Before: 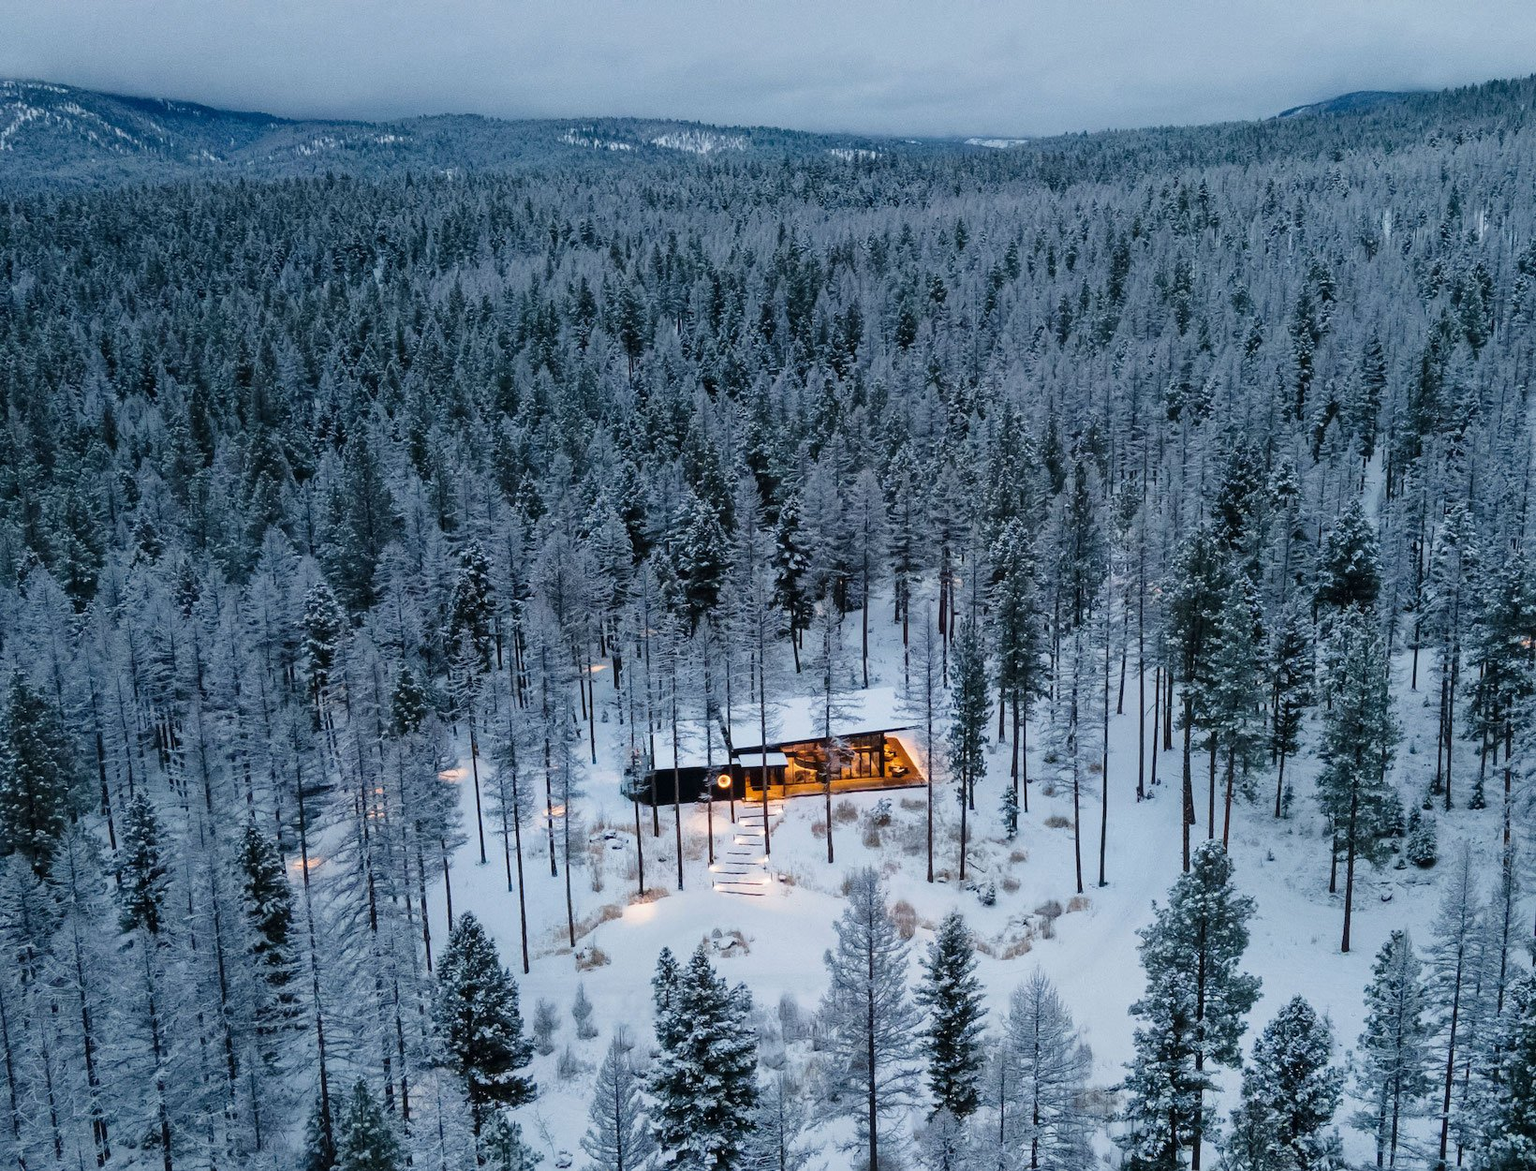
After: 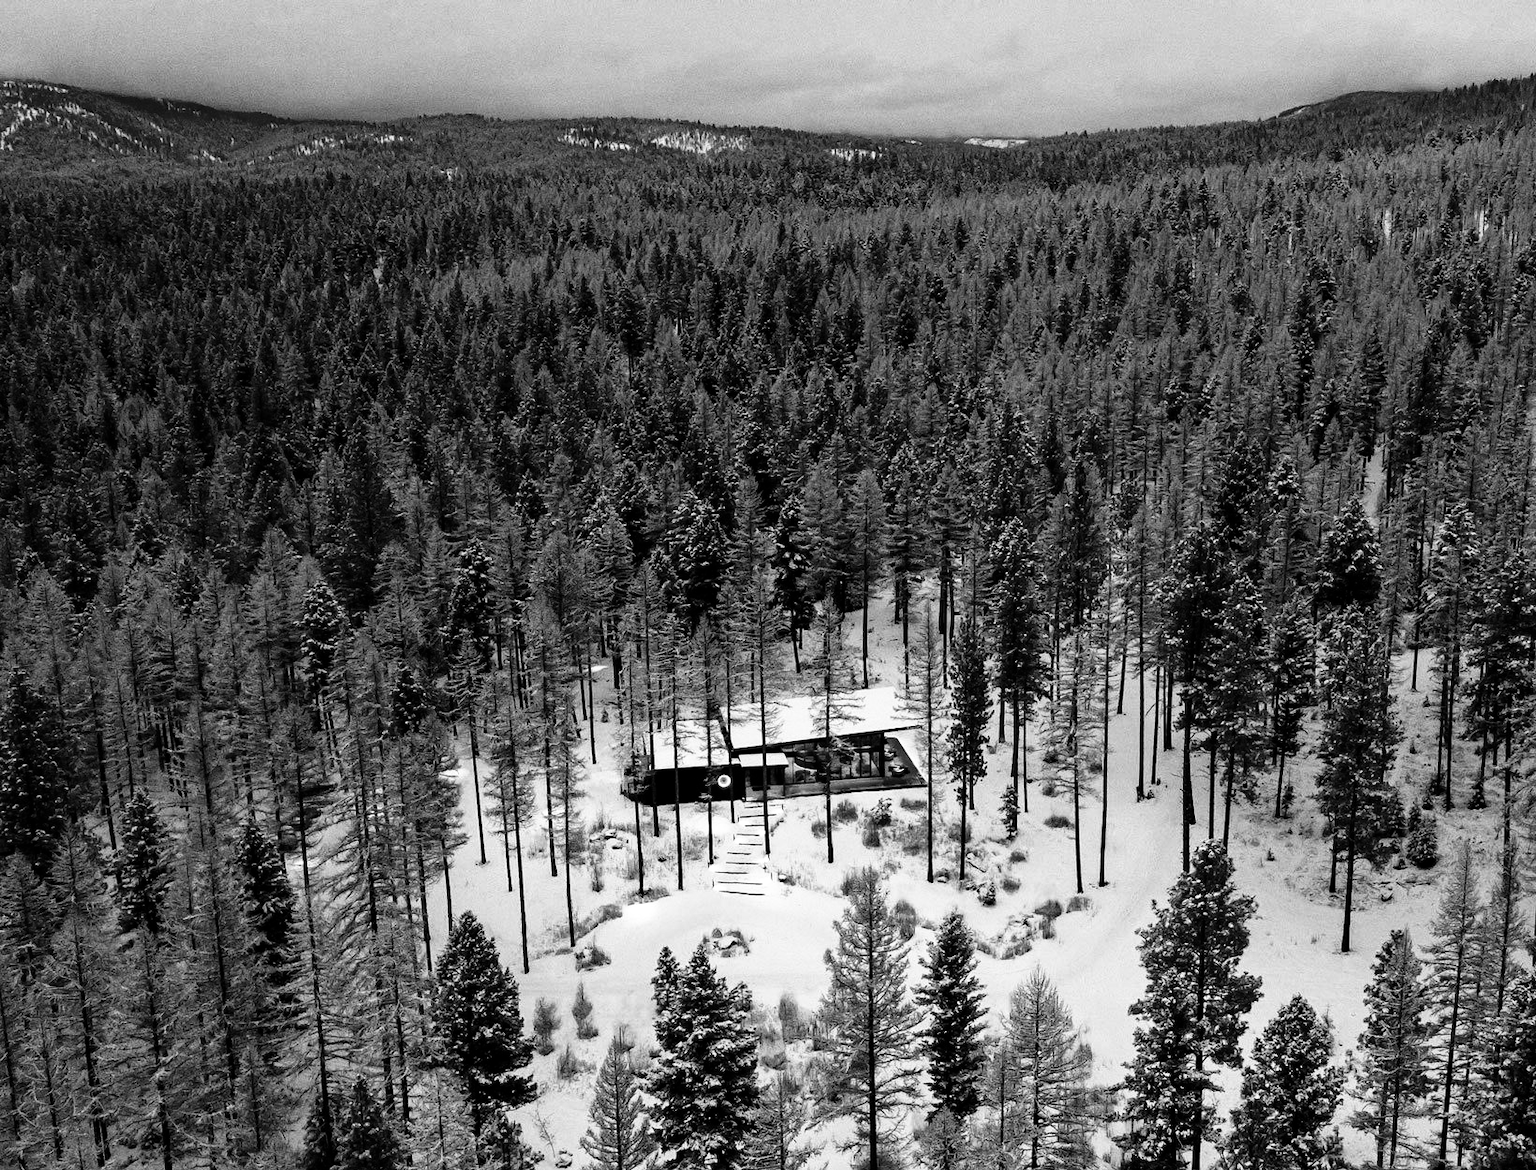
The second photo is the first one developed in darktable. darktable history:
color calibration: output gray [0.28, 0.41, 0.31, 0], gray › normalize channels true, illuminant same as pipeline (D50), adaptation XYZ, x 0.346, y 0.359, gamut compression 0
levels: mode automatic, black 0.023%, white 99.97%, levels [0.062, 0.494, 0.925]
haze removal: compatibility mode true, adaptive false
base curve: curves: ch0 [(0, 0.036) (0.007, 0.037) (0.604, 0.887) (1, 1)], preserve colors none
